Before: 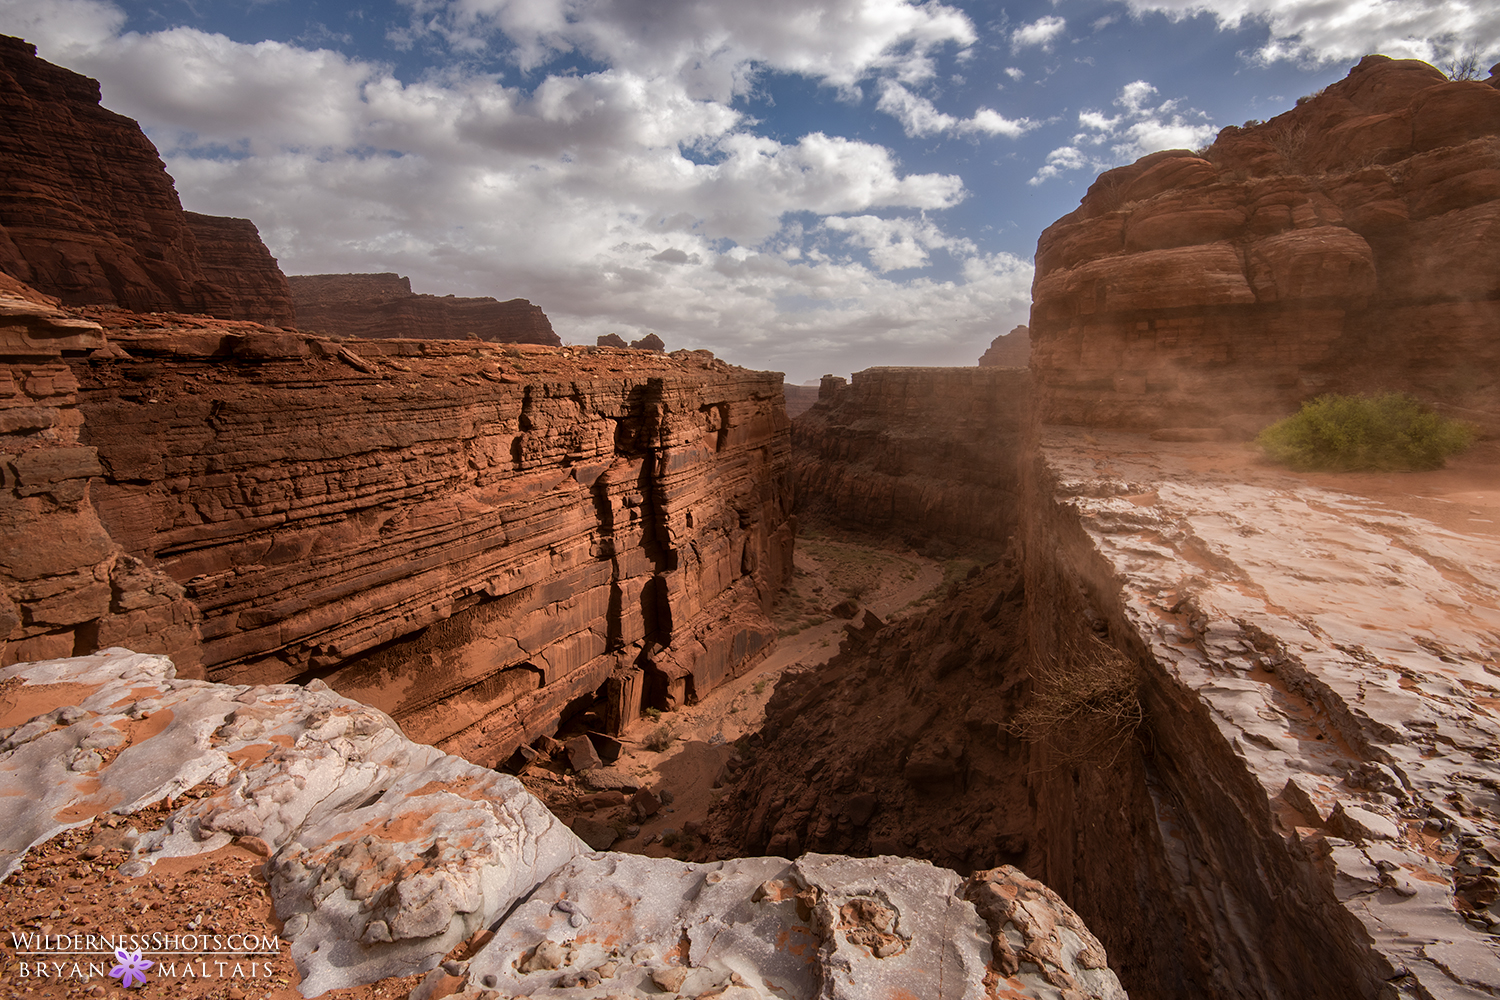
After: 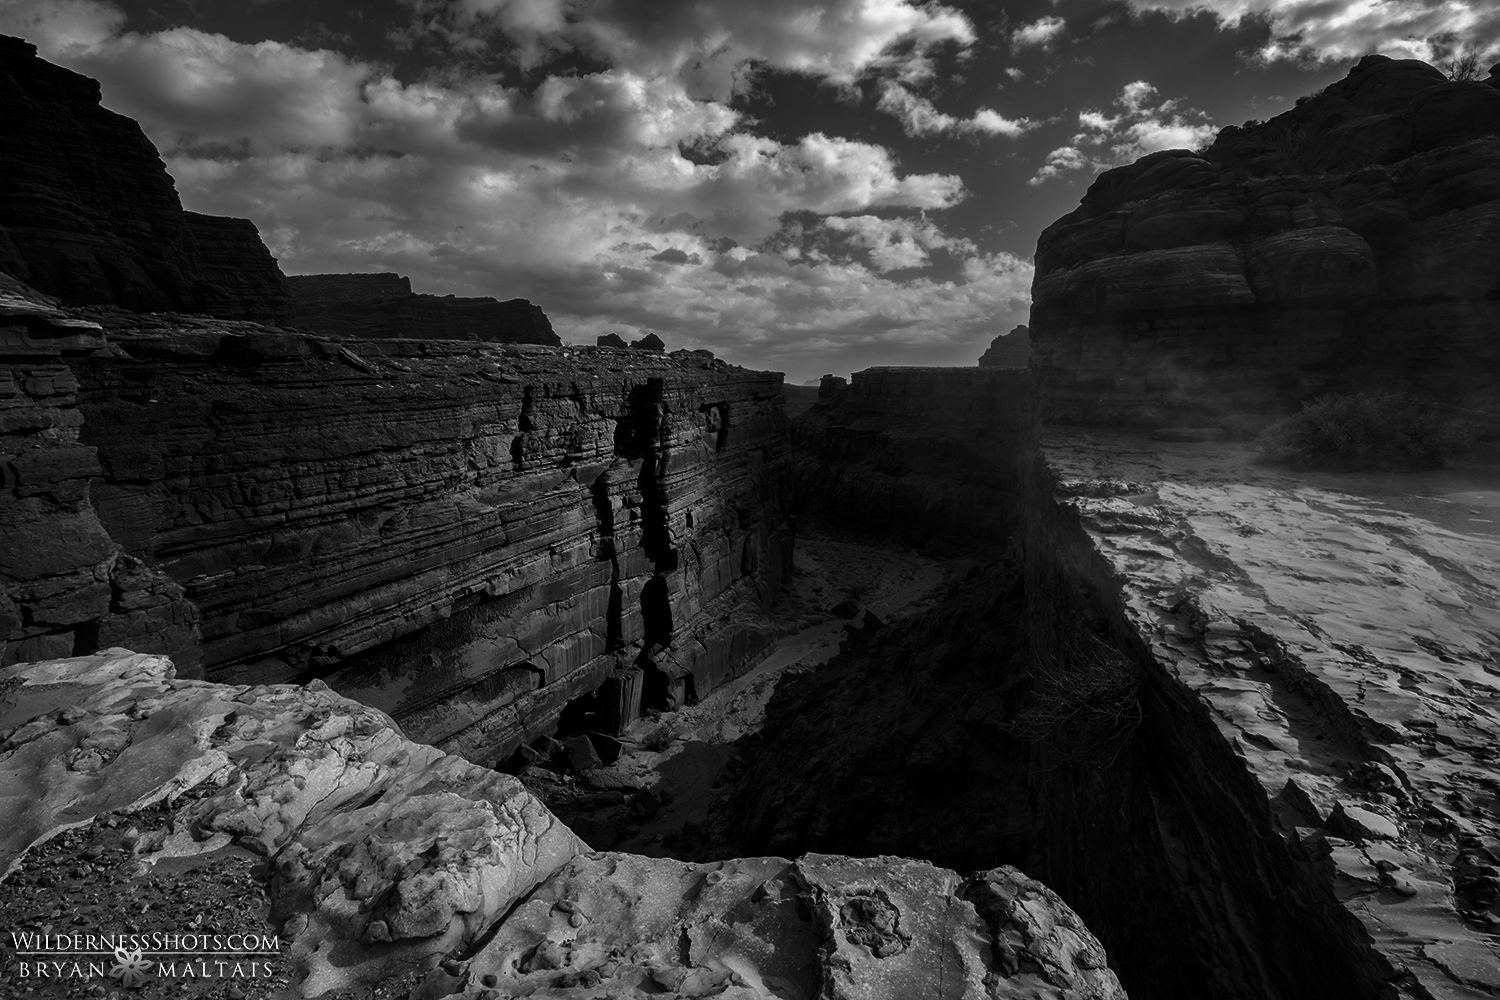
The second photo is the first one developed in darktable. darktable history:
contrast brightness saturation: contrast -0.03, brightness -0.59, saturation -1
shadows and highlights: radius 125.46, shadows 30.51, highlights -30.51, low approximation 0.01, soften with gaussian
